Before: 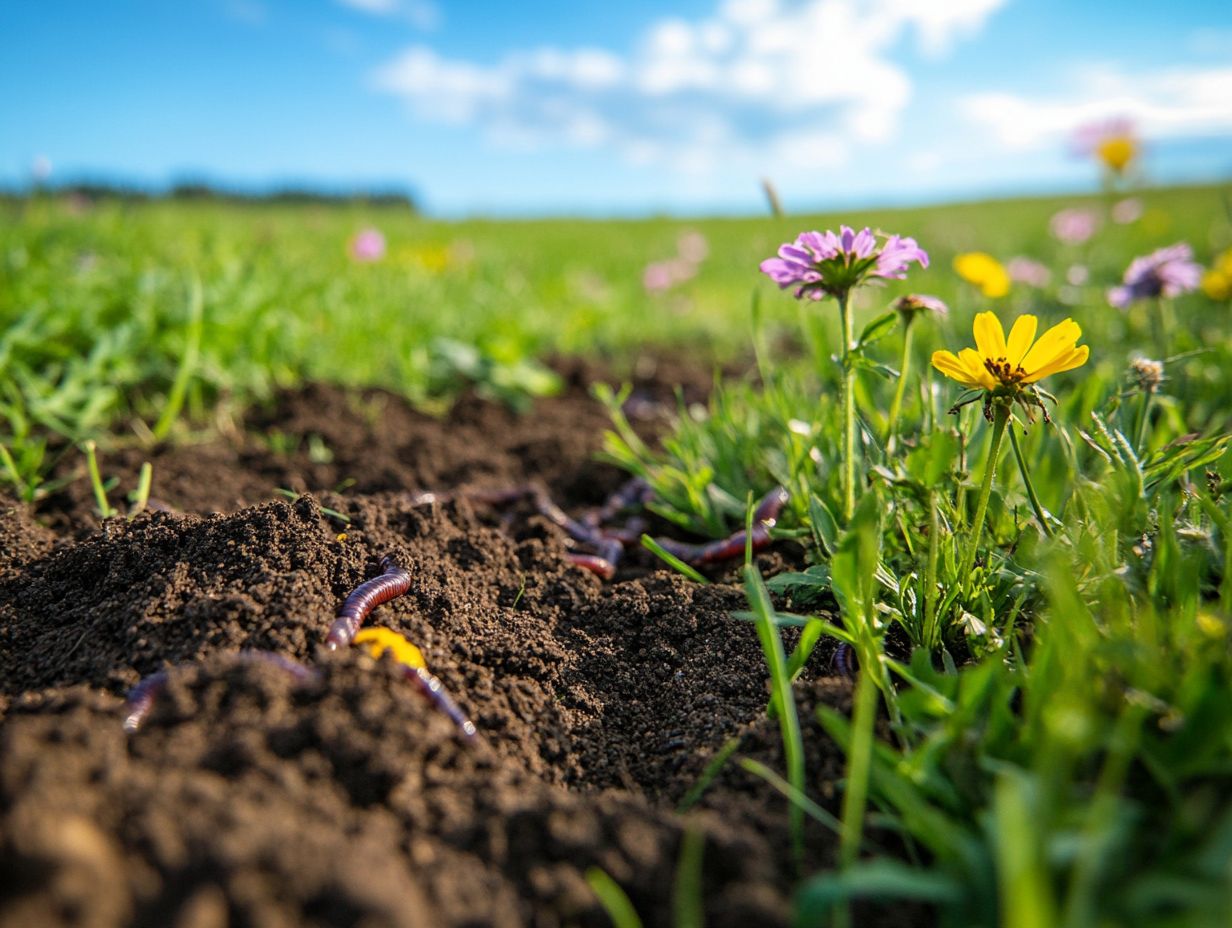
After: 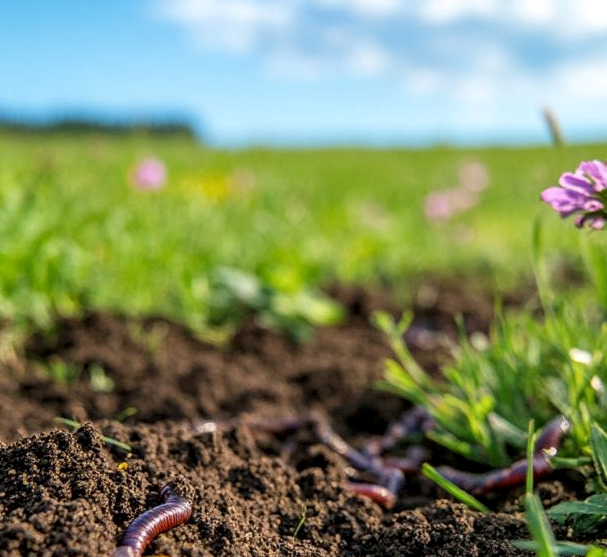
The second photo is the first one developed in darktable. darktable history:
crop: left 17.835%, top 7.675%, right 32.881%, bottom 32.213%
local contrast: on, module defaults
